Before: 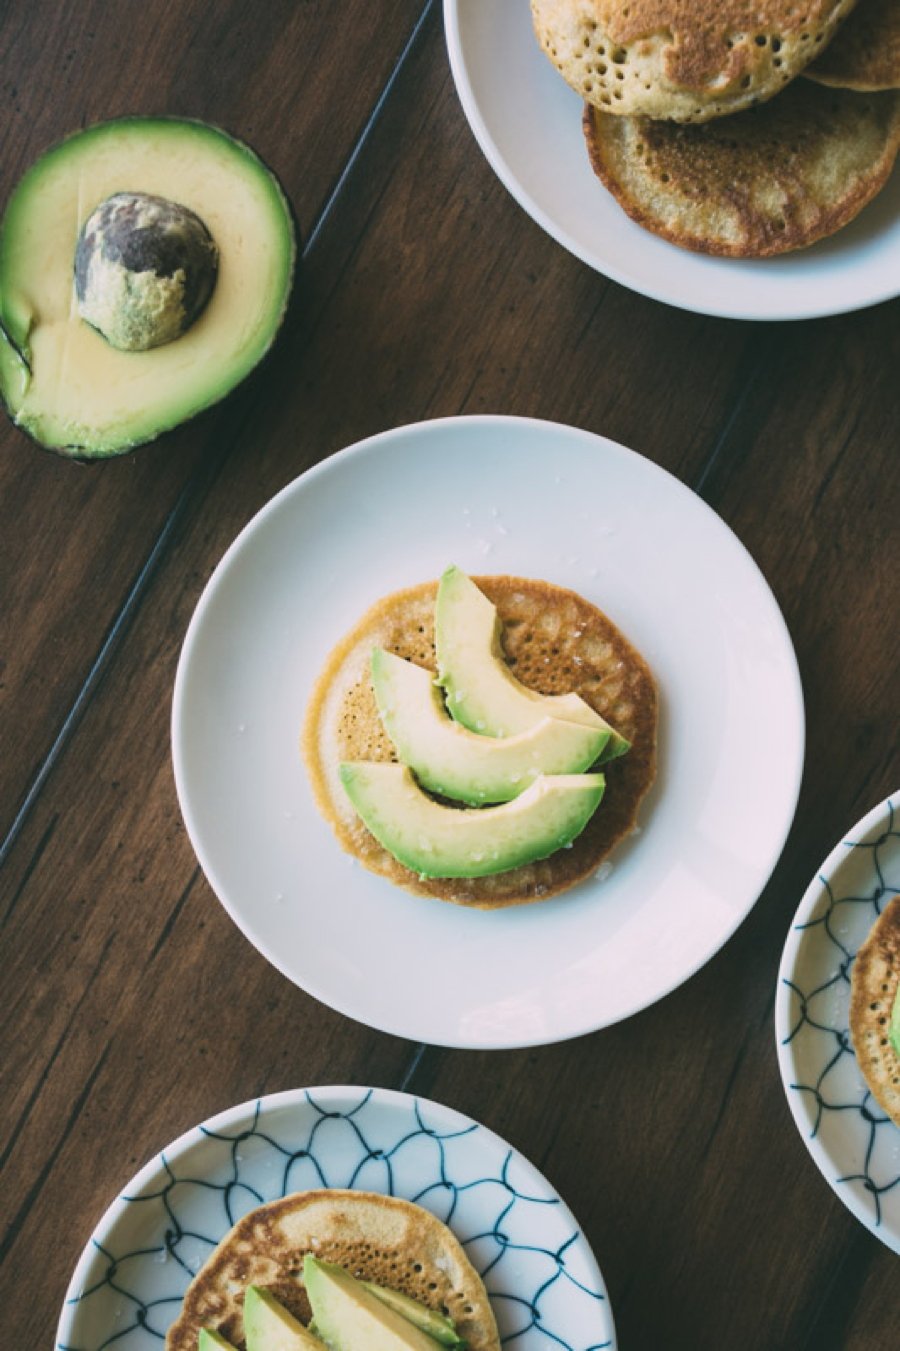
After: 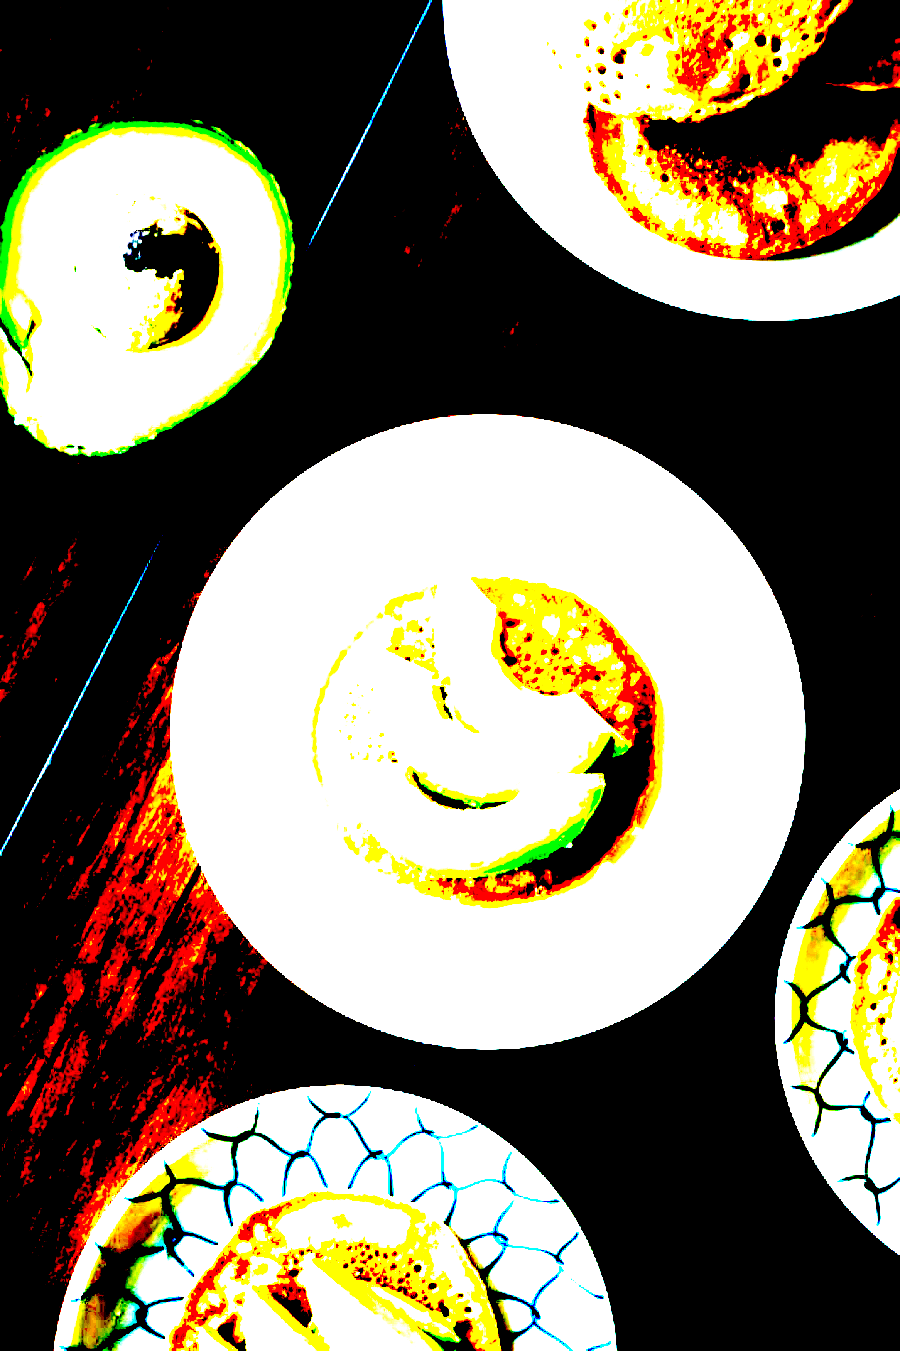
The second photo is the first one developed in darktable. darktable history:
exposure: black level correction 0.1, exposure 3.024 EV, compensate highlight preservation false
